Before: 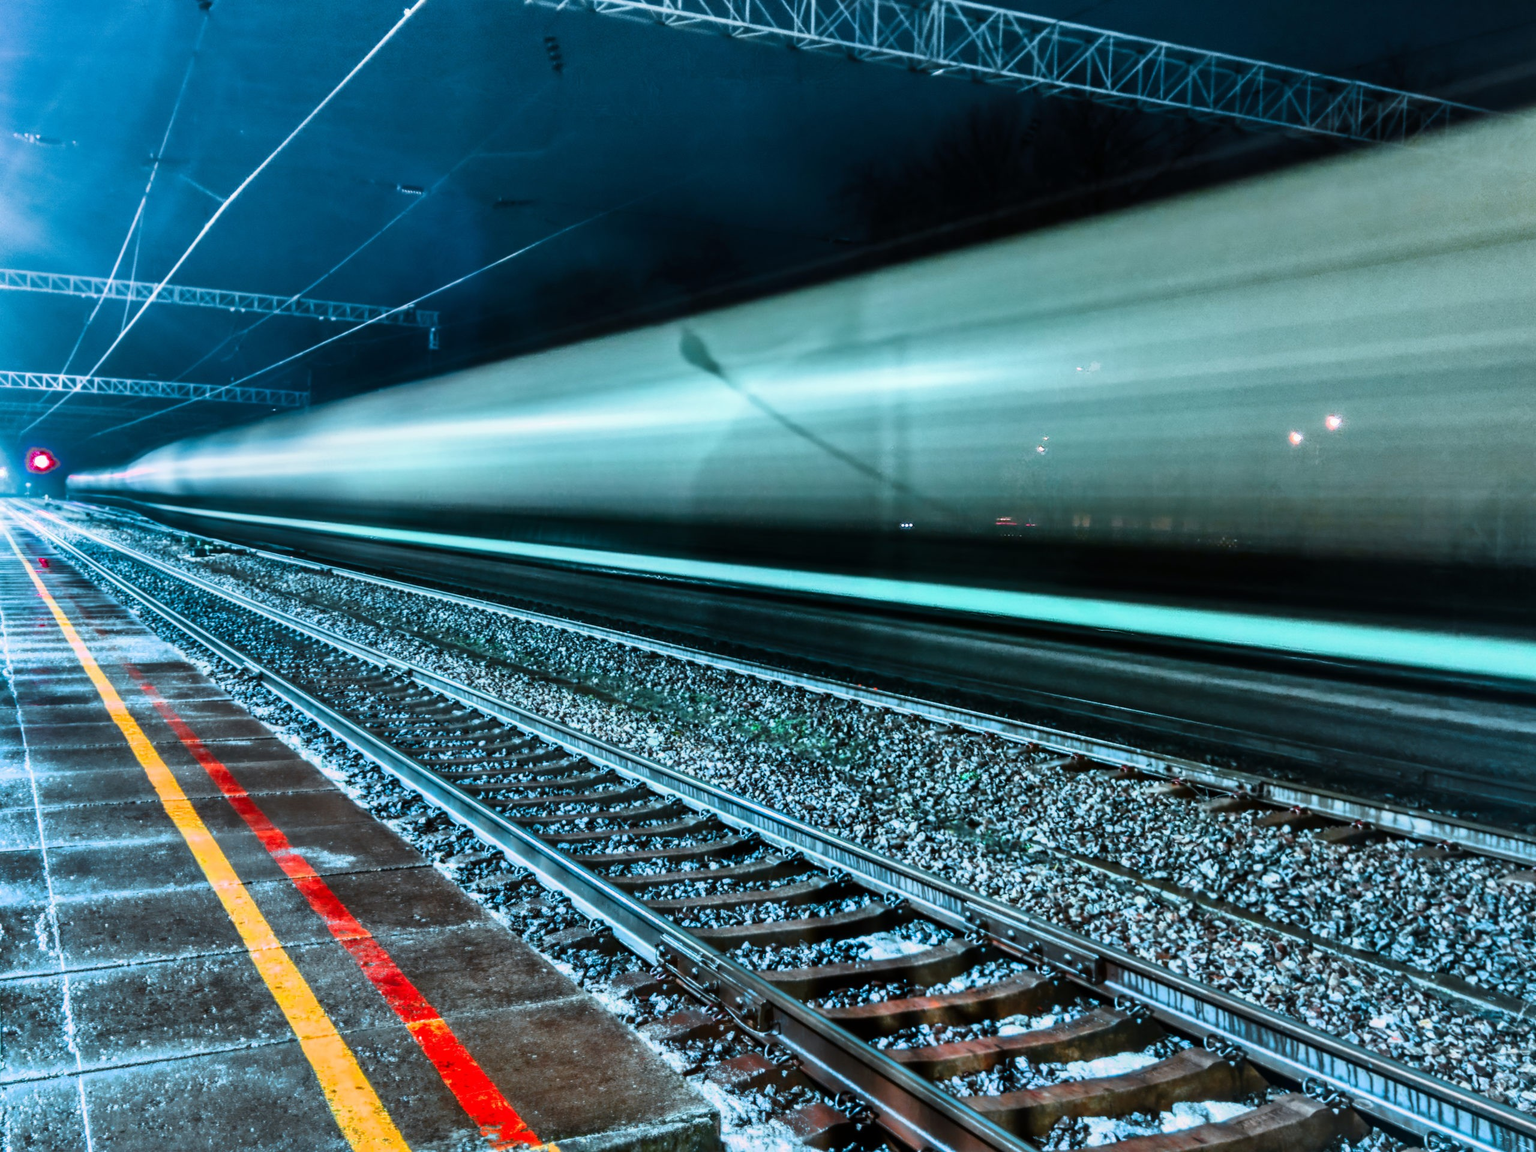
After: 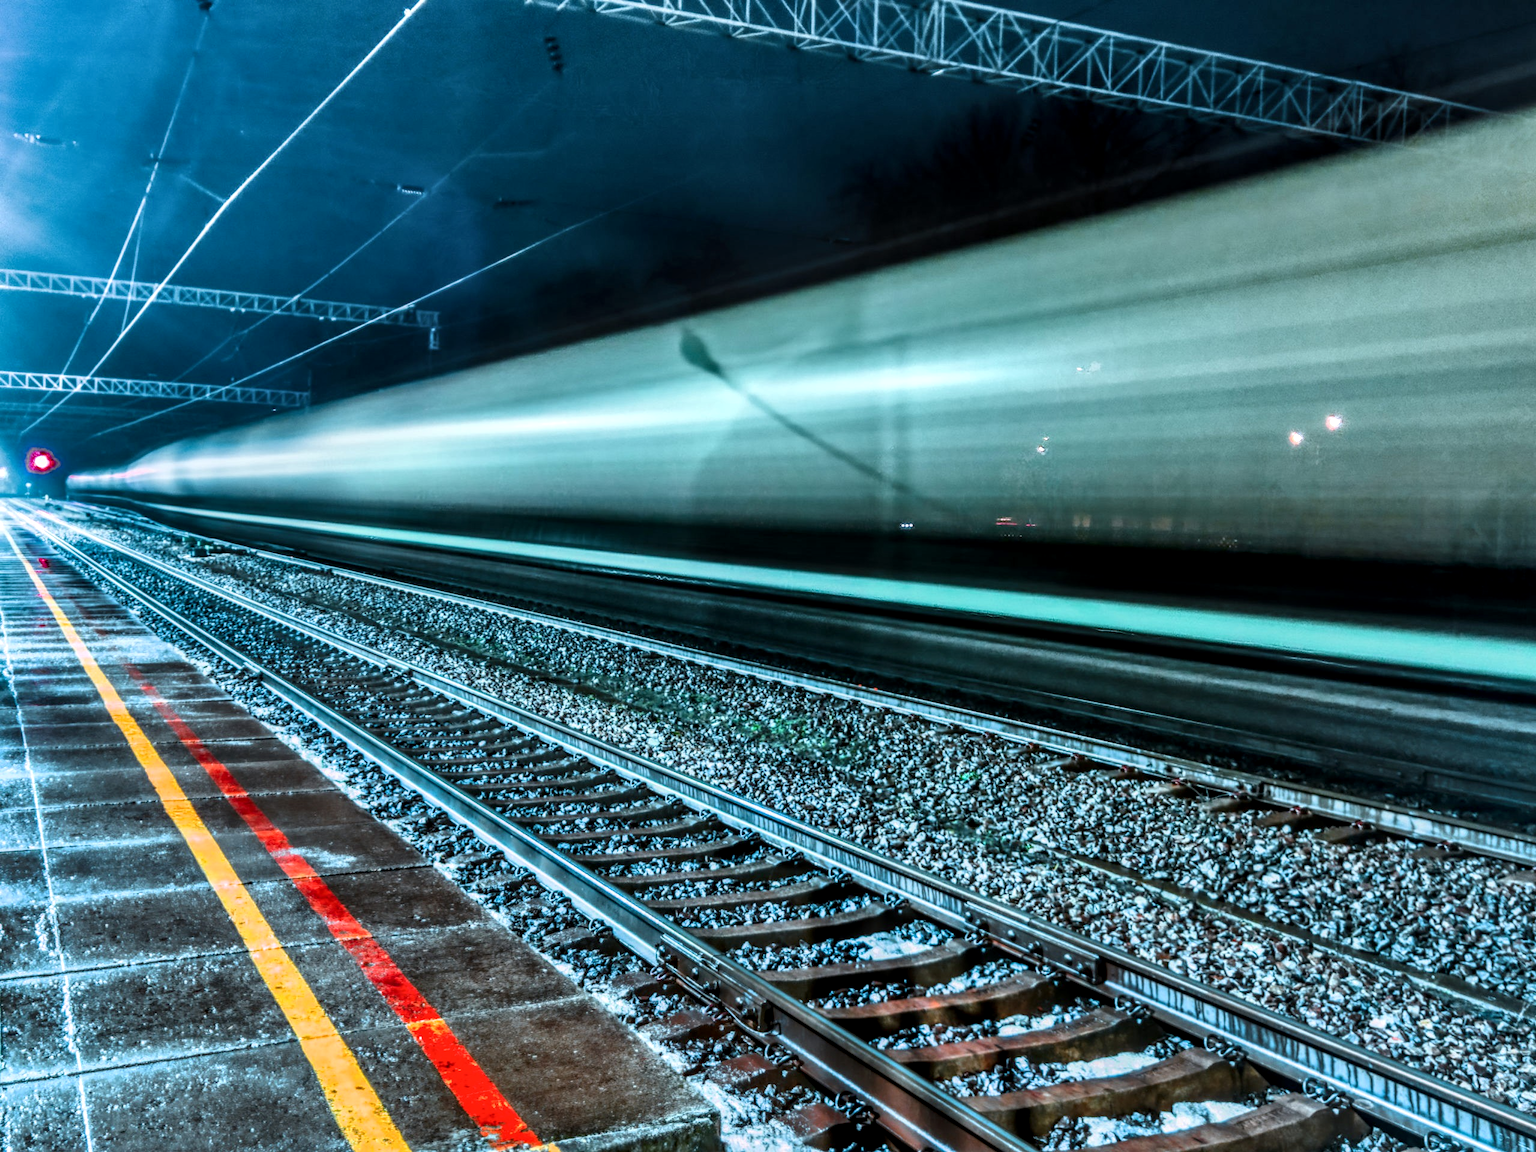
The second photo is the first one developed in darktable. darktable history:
local contrast: highlights 61%, detail 143%, midtone range 0.434
